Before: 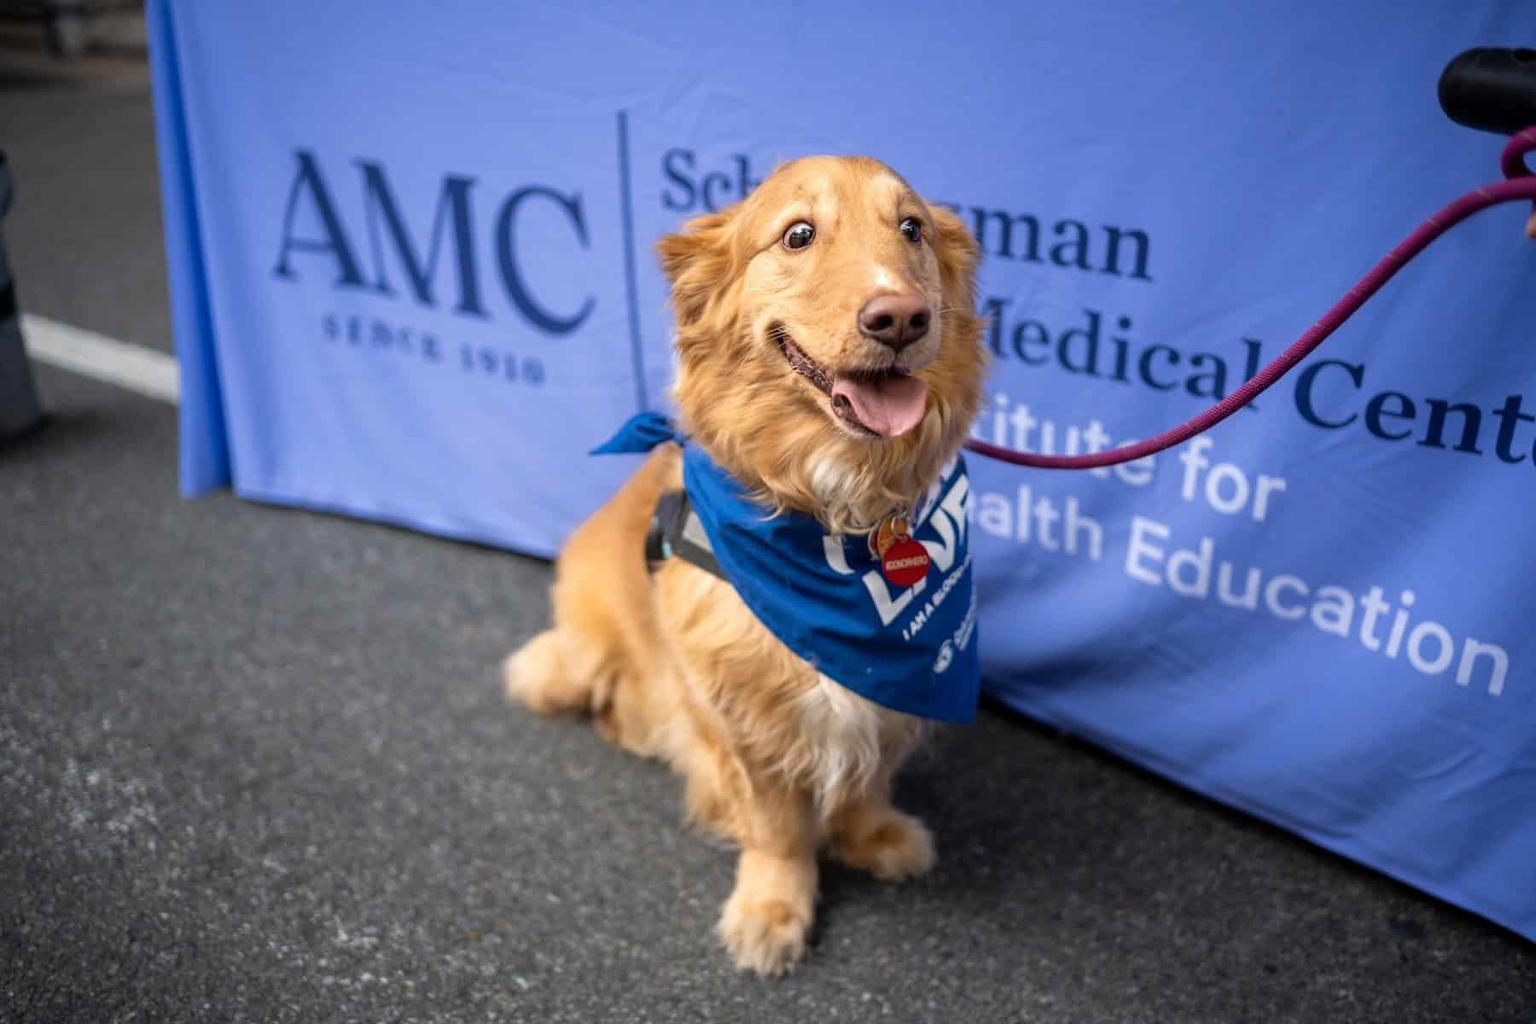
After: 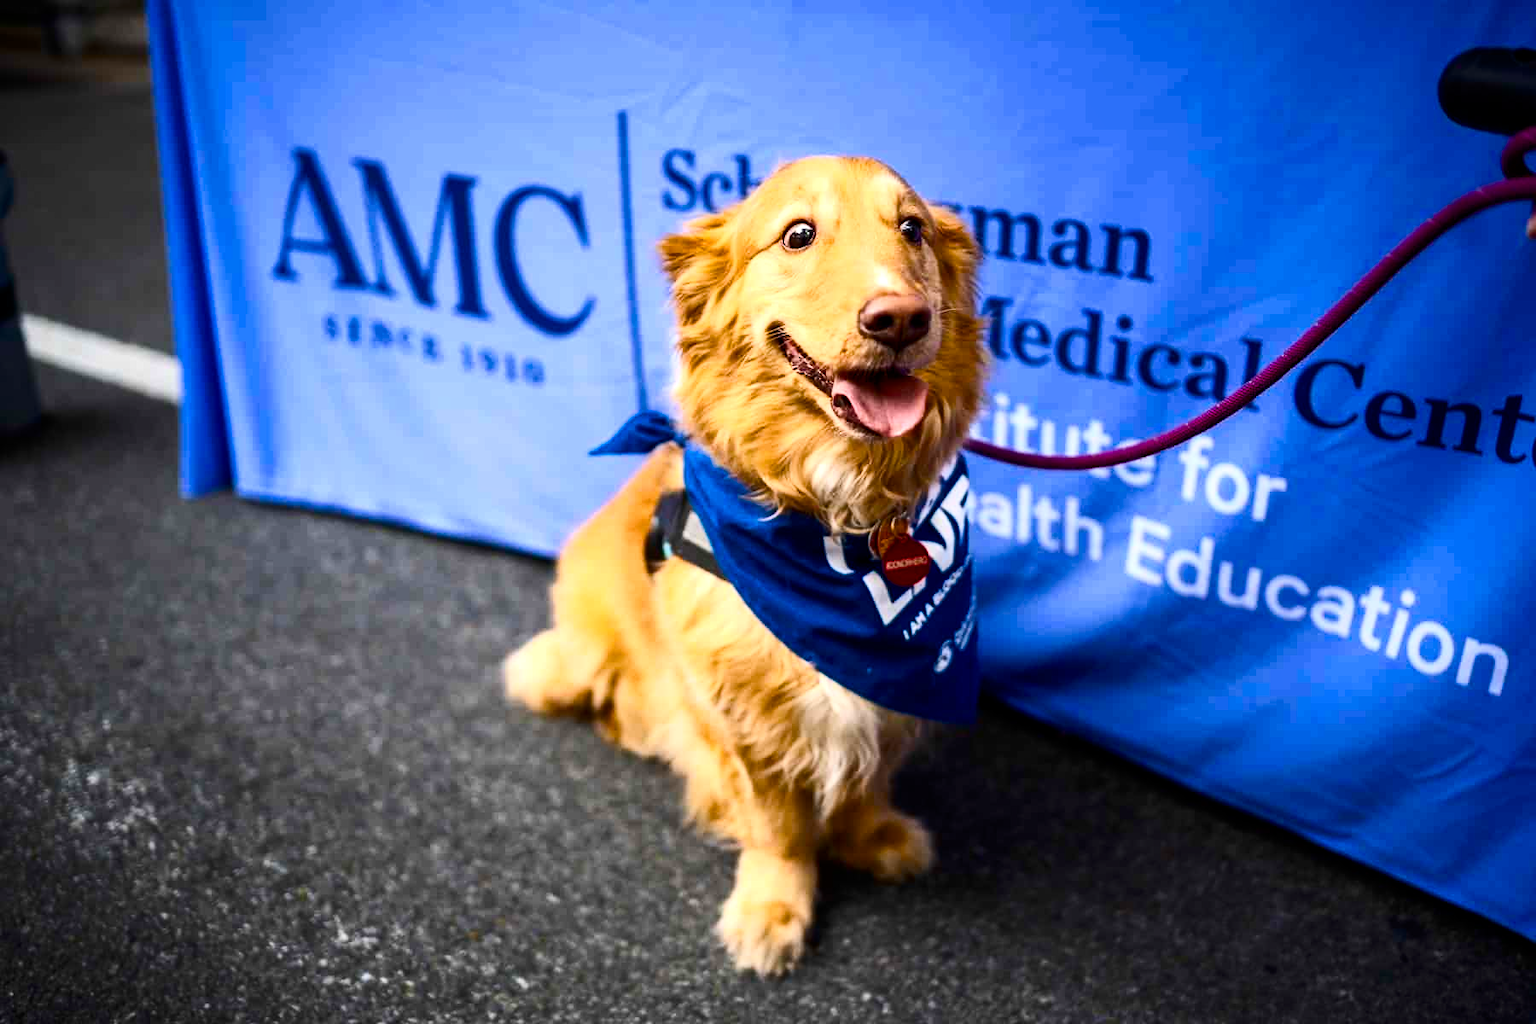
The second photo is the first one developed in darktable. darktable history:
contrast brightness saturation: contrast 0.286
color balance rgb: linear chroma grading › global chroma 9.948%, perceptual saturation grading › global saturation 24.128%, perceptual saturation grading › highlights -24.301%, perceptual saturation grading › mid-tones 23.688%, perceptual saturation grading › shadows 38.83%, global vibrance 25.048%, contrast 20.645%
tone equalizer: on, module defaults
